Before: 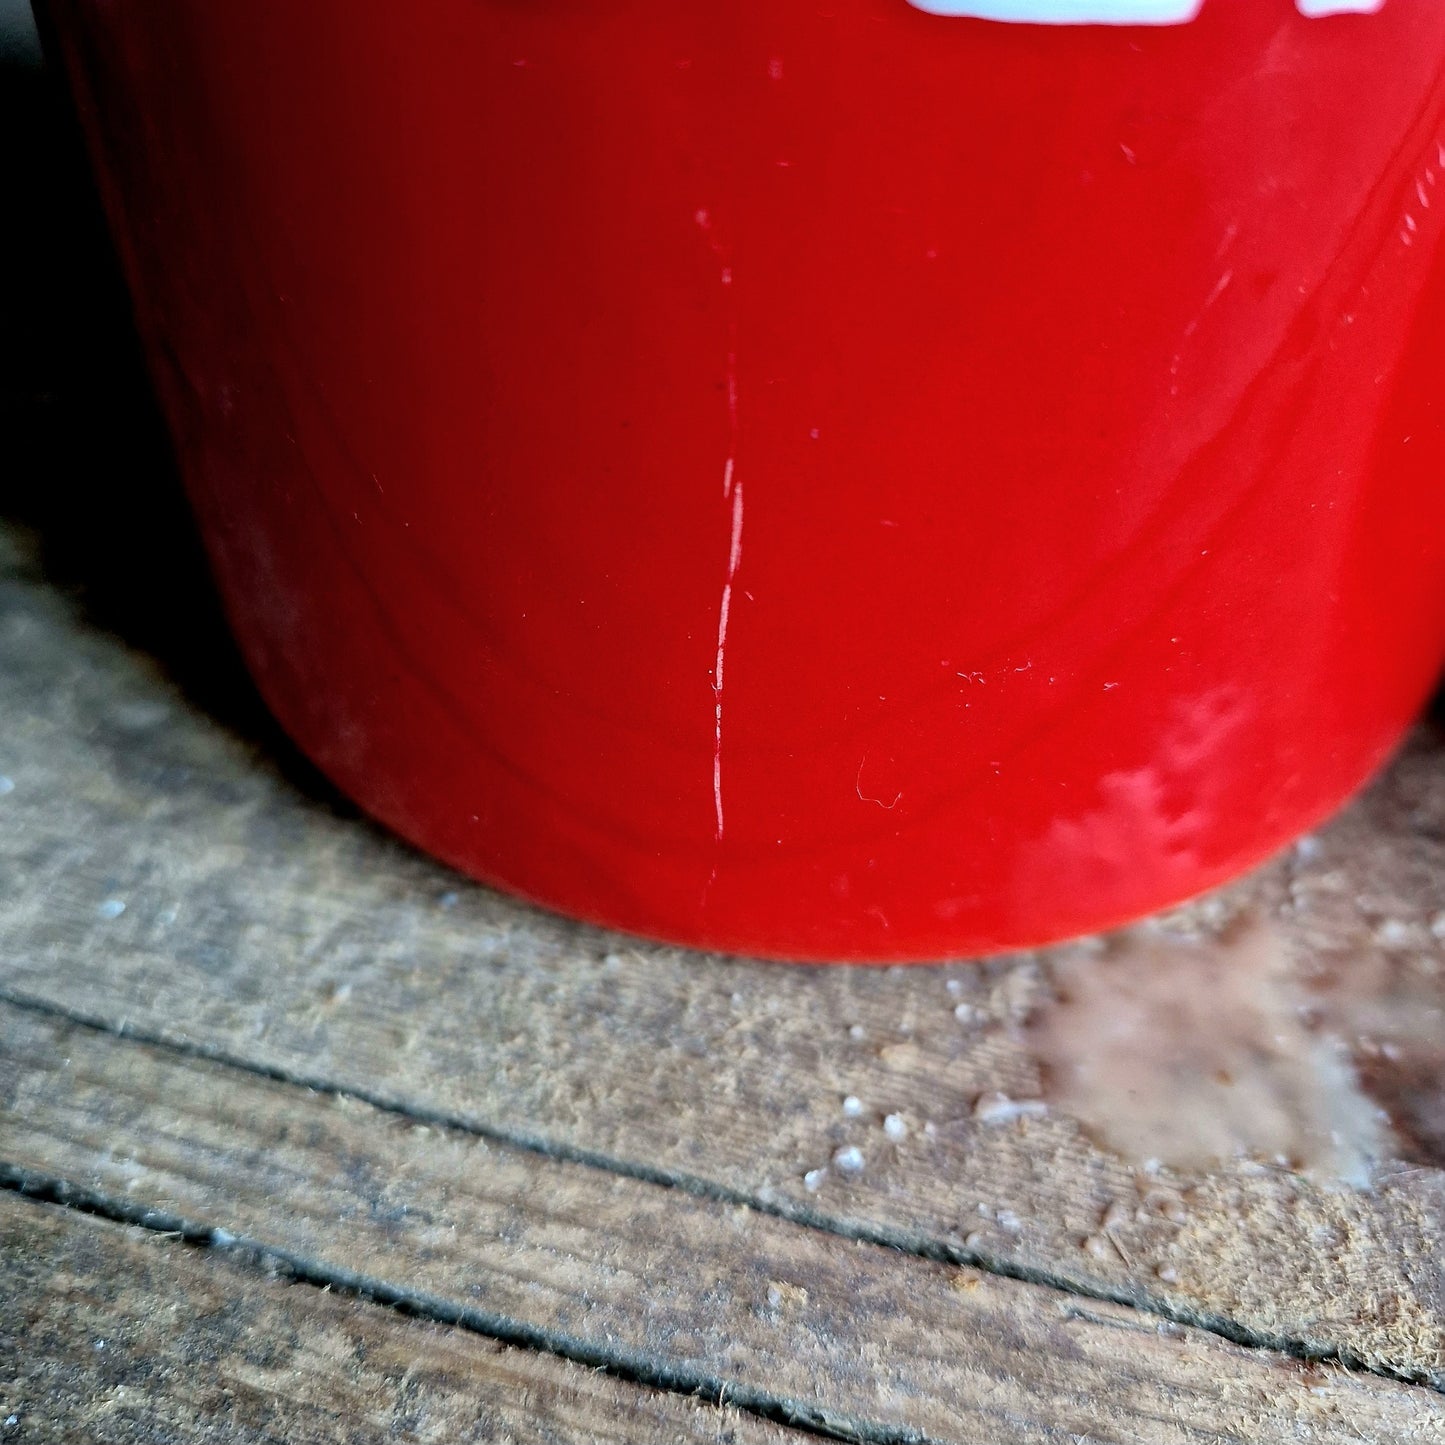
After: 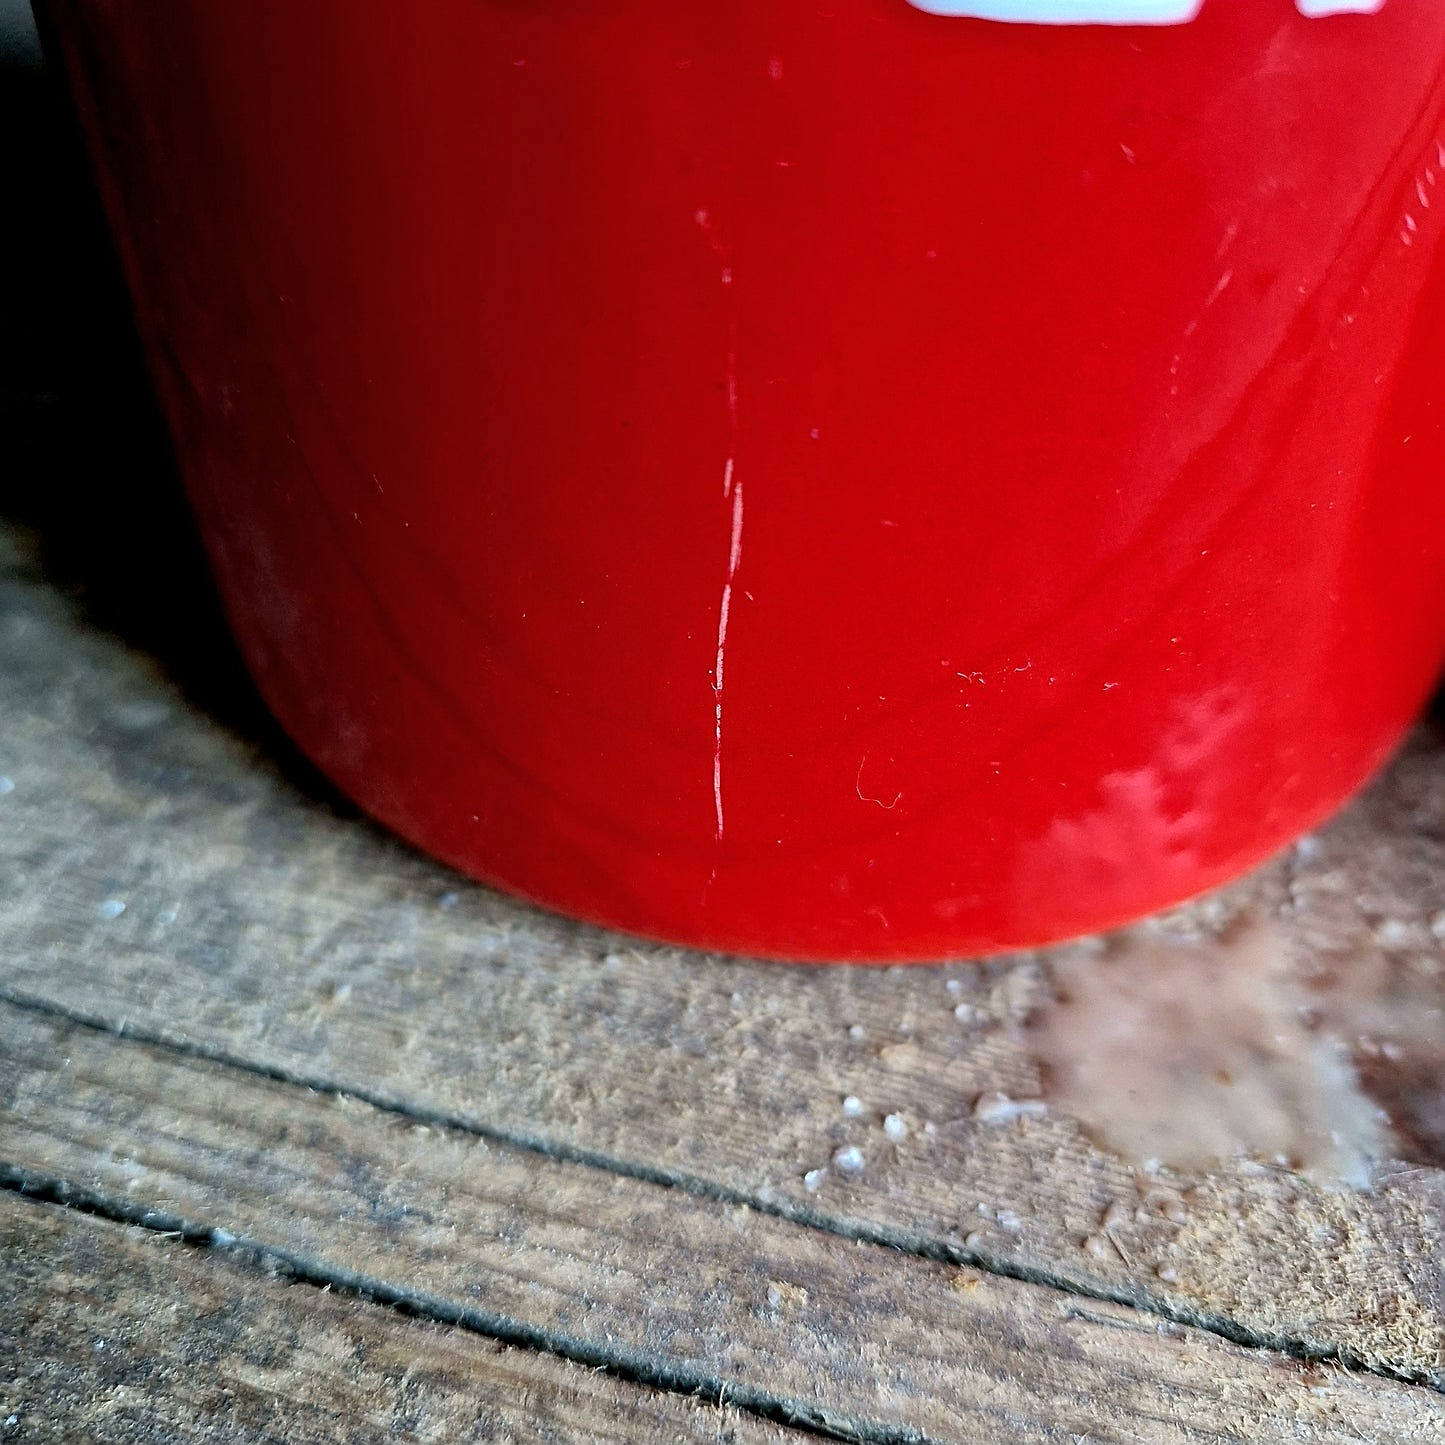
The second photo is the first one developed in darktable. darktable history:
tone curve: curves: ch0 [(0, 0) (0.003, 0.003) (0.011, 0.011) (0.025, 0.024) (0.044, 0.043) (0.069, 0.068) (0.1, 0.098) (0.136, 0.133) (0.177, 0.174) (0.224, 0.22) (0.277, 0.272) (0.335, 0.329) (0.399, 0.391) (0.468, 0.459) (0.543, 0.545) (0.623, 0.625) (0.709, 0.711) (0.801, 0.802) (0.898, 0.898) (1, 1)], color space Lab, independent channels, preserve colors none
sharpen: amount 0.491
